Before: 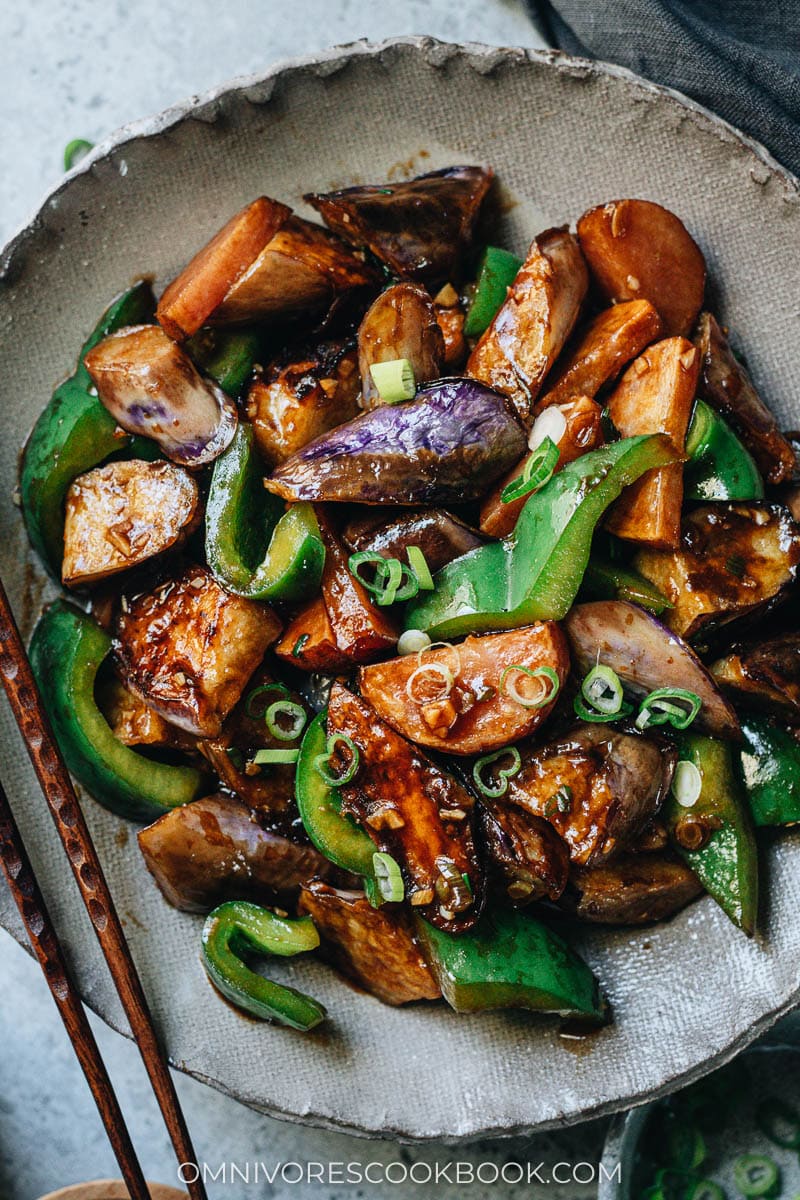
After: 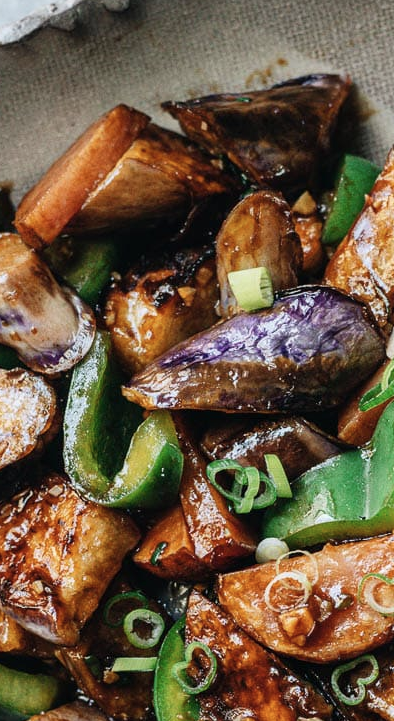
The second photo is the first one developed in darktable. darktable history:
color contrast: green-magenta contrast 0.84, blue-yellow contrast 0.86
crop: left 17.835%, top 7.675%, right 32.881%, bottom 32.213%
